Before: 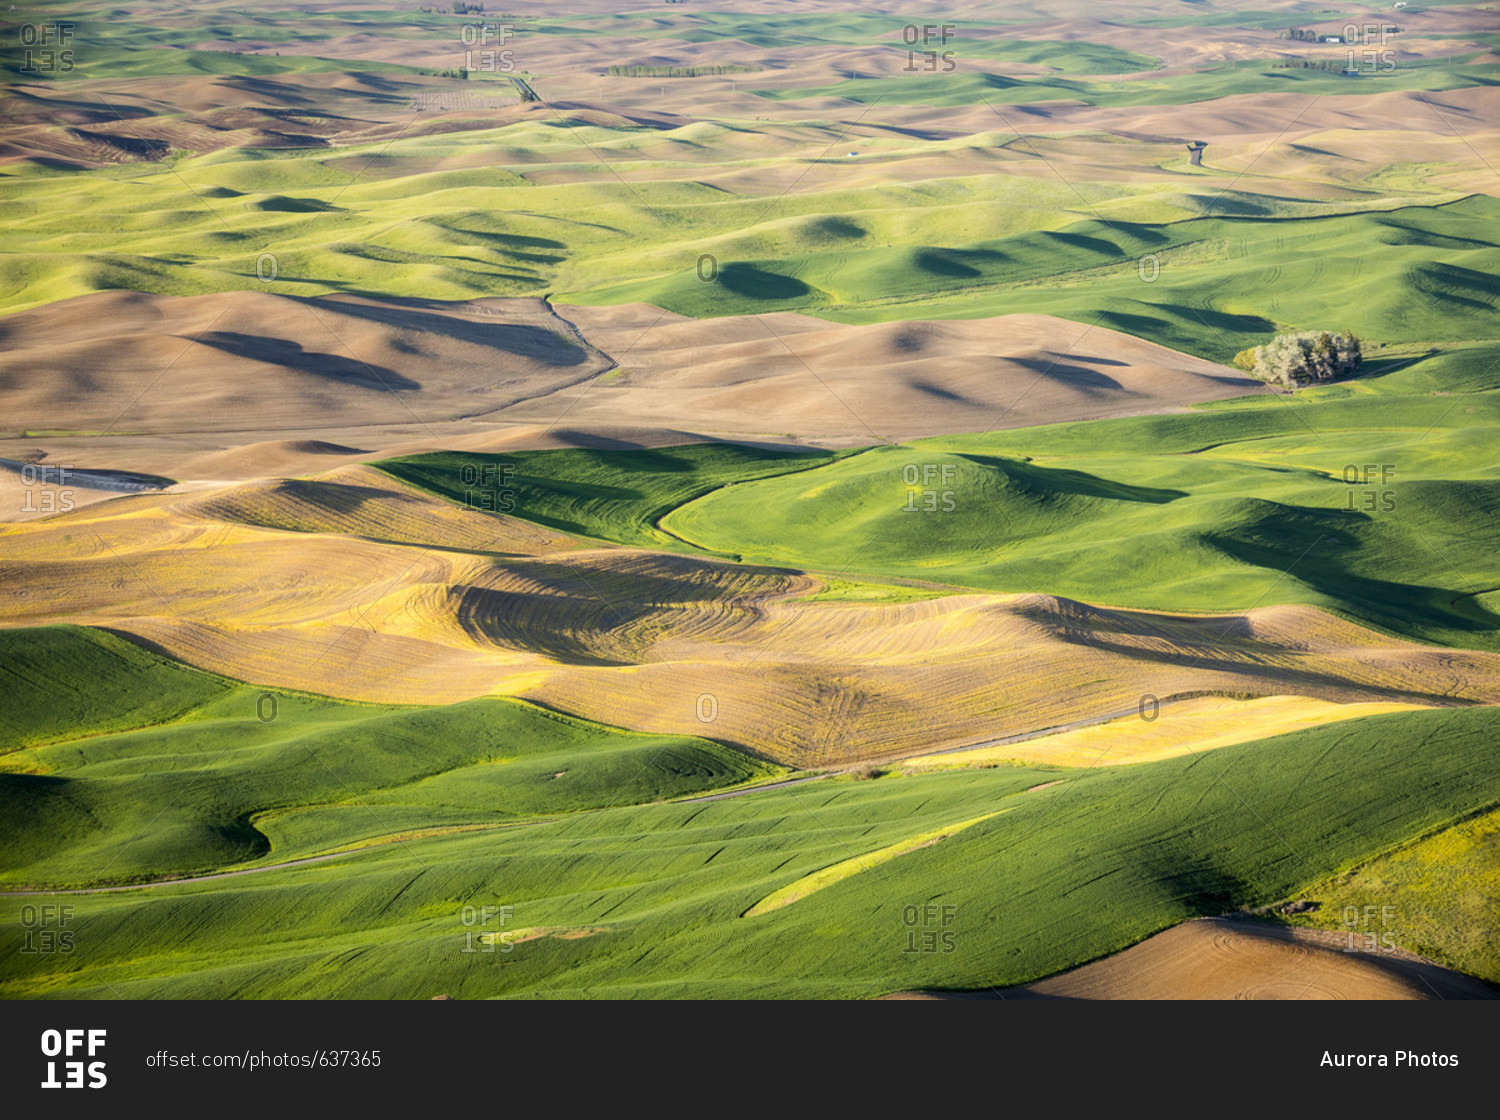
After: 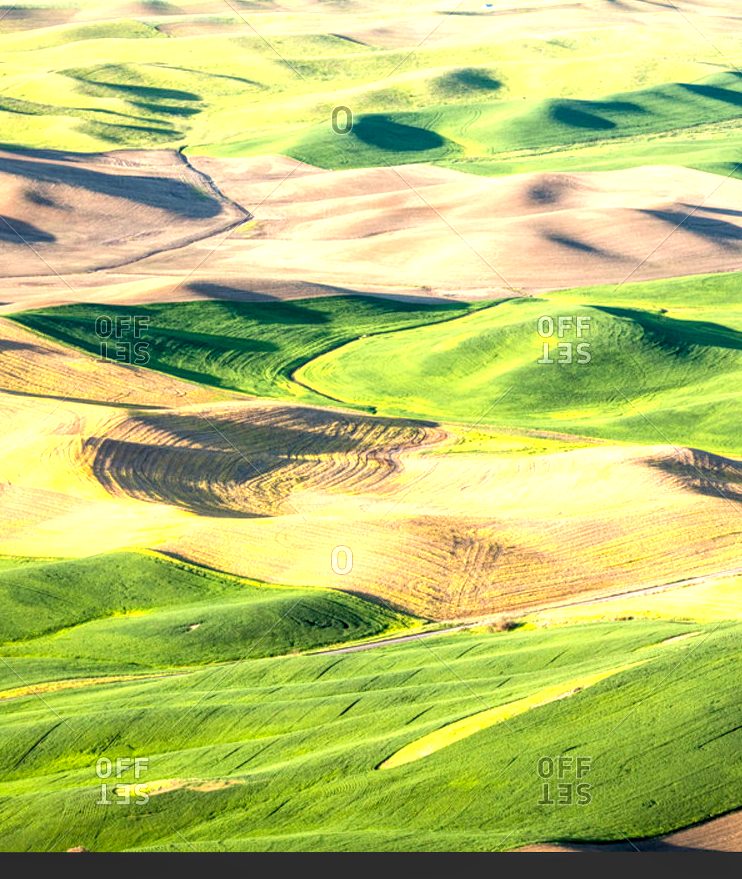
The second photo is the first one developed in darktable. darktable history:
crop and rotate: angle 0.02°, left 24.353%, top 13.219%, right 26.156%, bottom 8.224%
exposure: black level correction 0, exposure 0.95 EV, compensate exposure bias true, compensate highlight preservation false
local contrast: detail 130%
